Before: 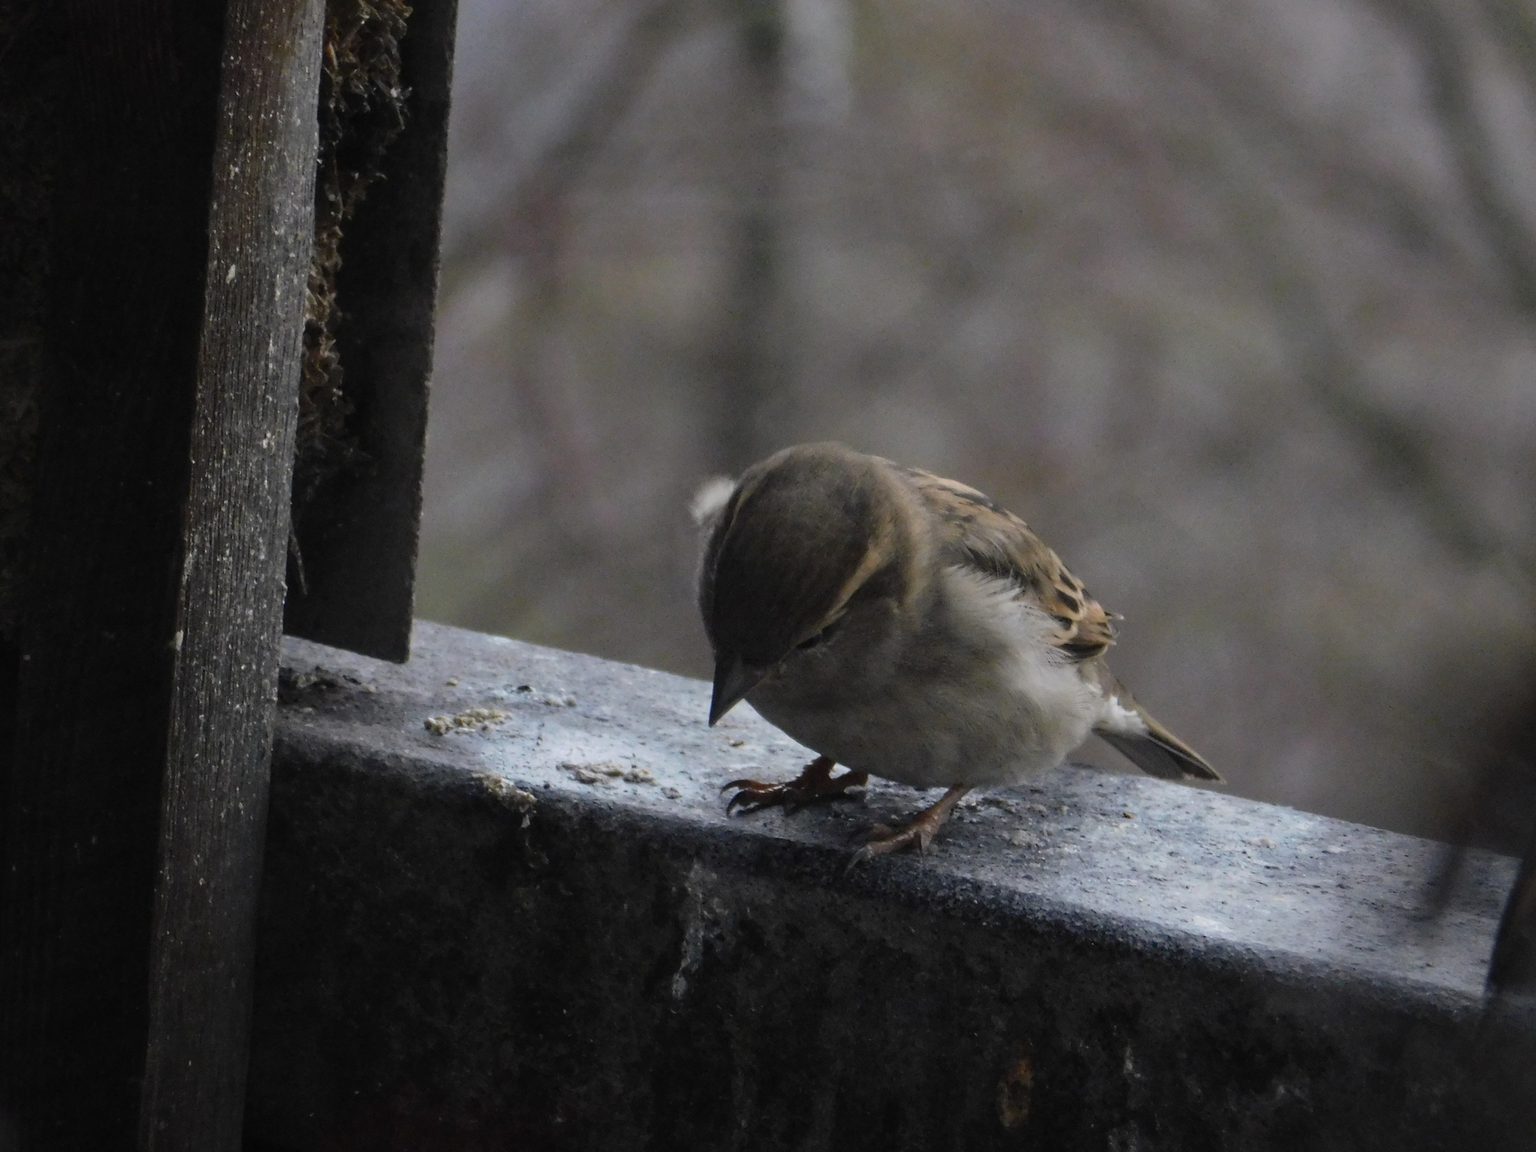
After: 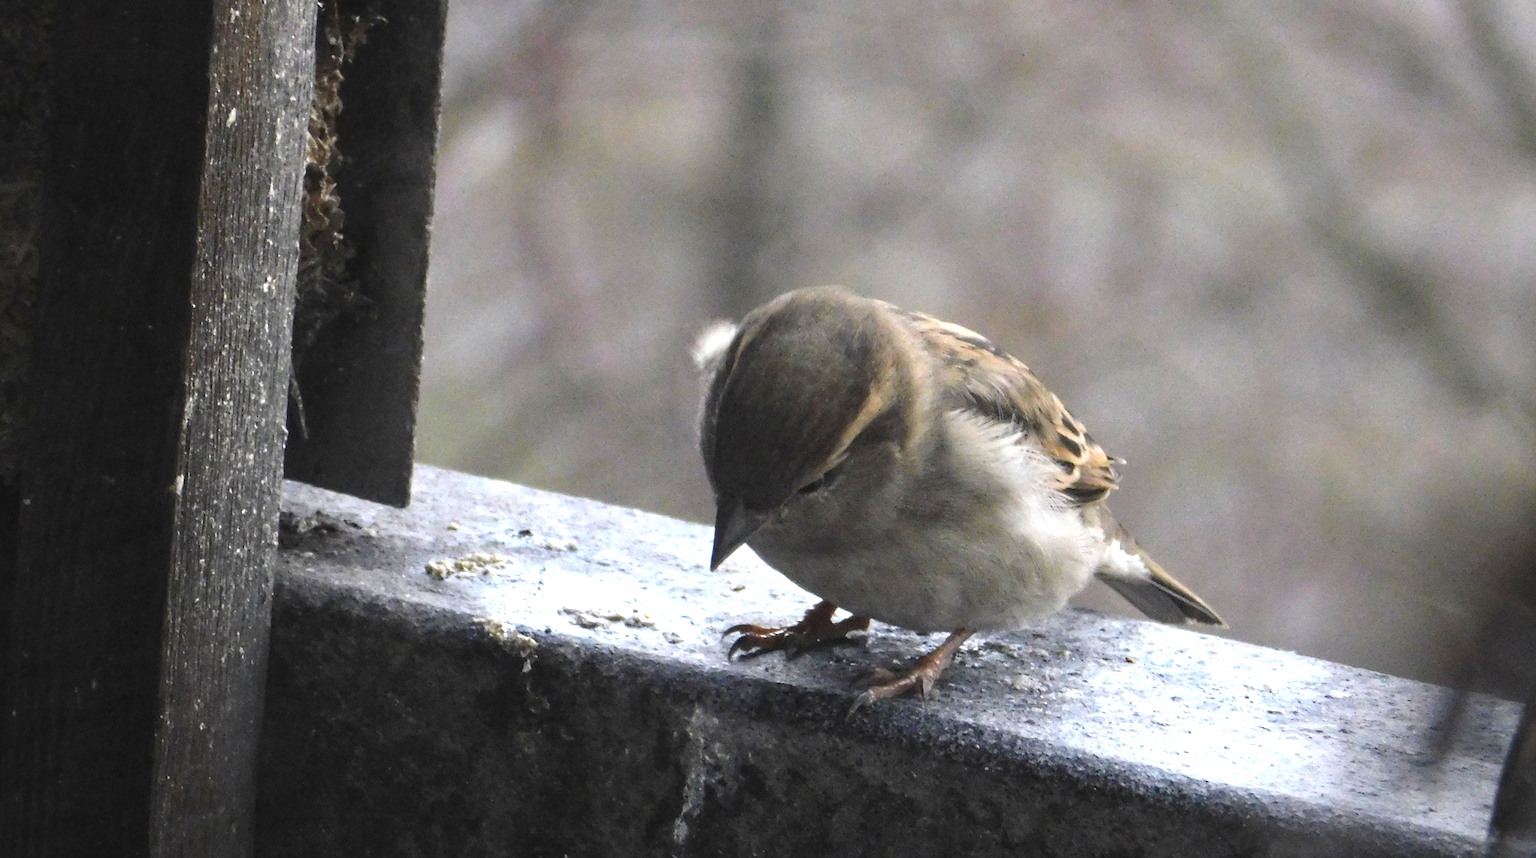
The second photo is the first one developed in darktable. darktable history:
crop: top 13.668%, bottom 11.498%
exposure: black level correction 0, exposure 1.377 EV, compensate highlight preservation false
